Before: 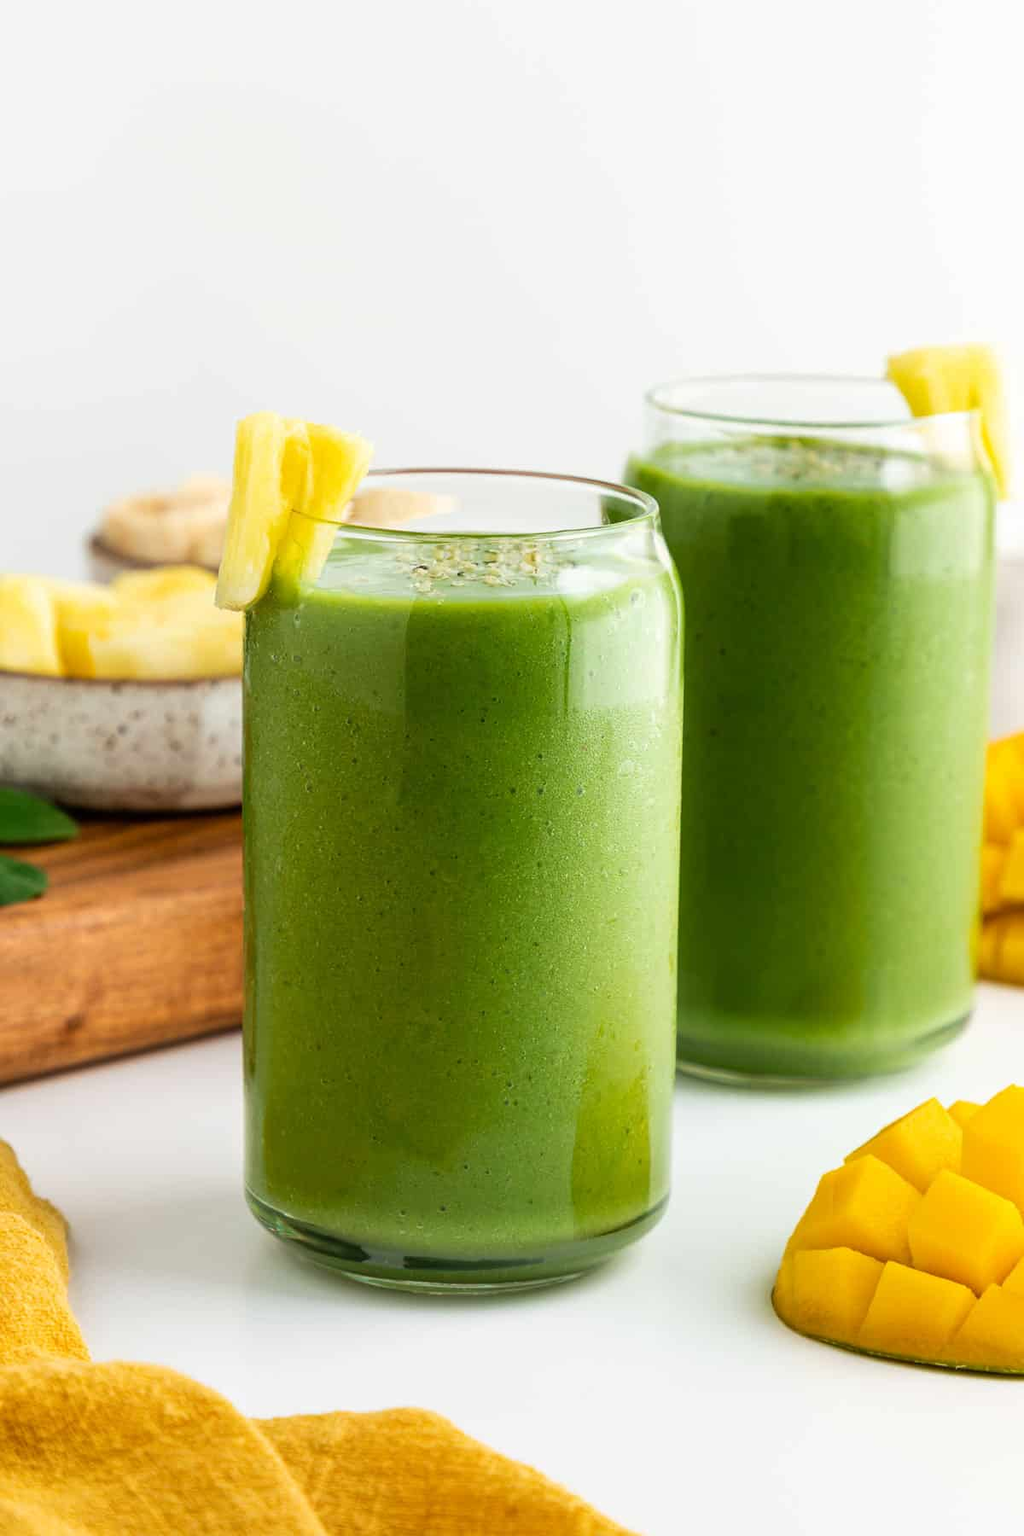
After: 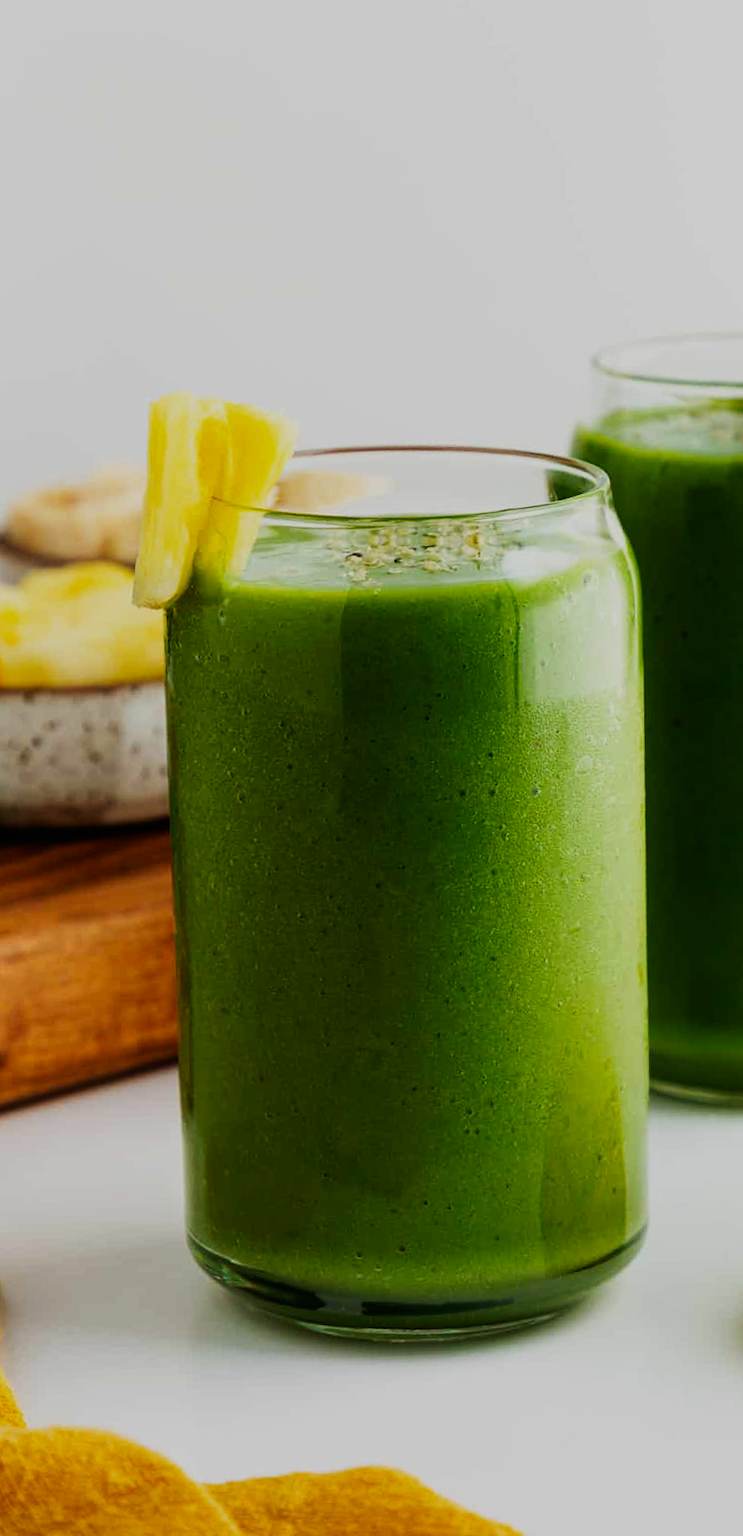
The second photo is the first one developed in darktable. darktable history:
exposure: exposure -2.002 EV, compensate highlight preservation false
crop and rotate: left 8.786%, right 24.548%
base curve: curves: ch0 [(0, 0) (0.007, 0.004) (0.027, 0.03) (0.046, 0.07) (0.207, 0.54) (0.442, 0.872) (0.673, 0.972) (1, 1)], preserve colors none
rotate and perspective: rotation -2°, crop left 0.022, crop right 0.978, crop top 0.049, crop bottom 0.951
